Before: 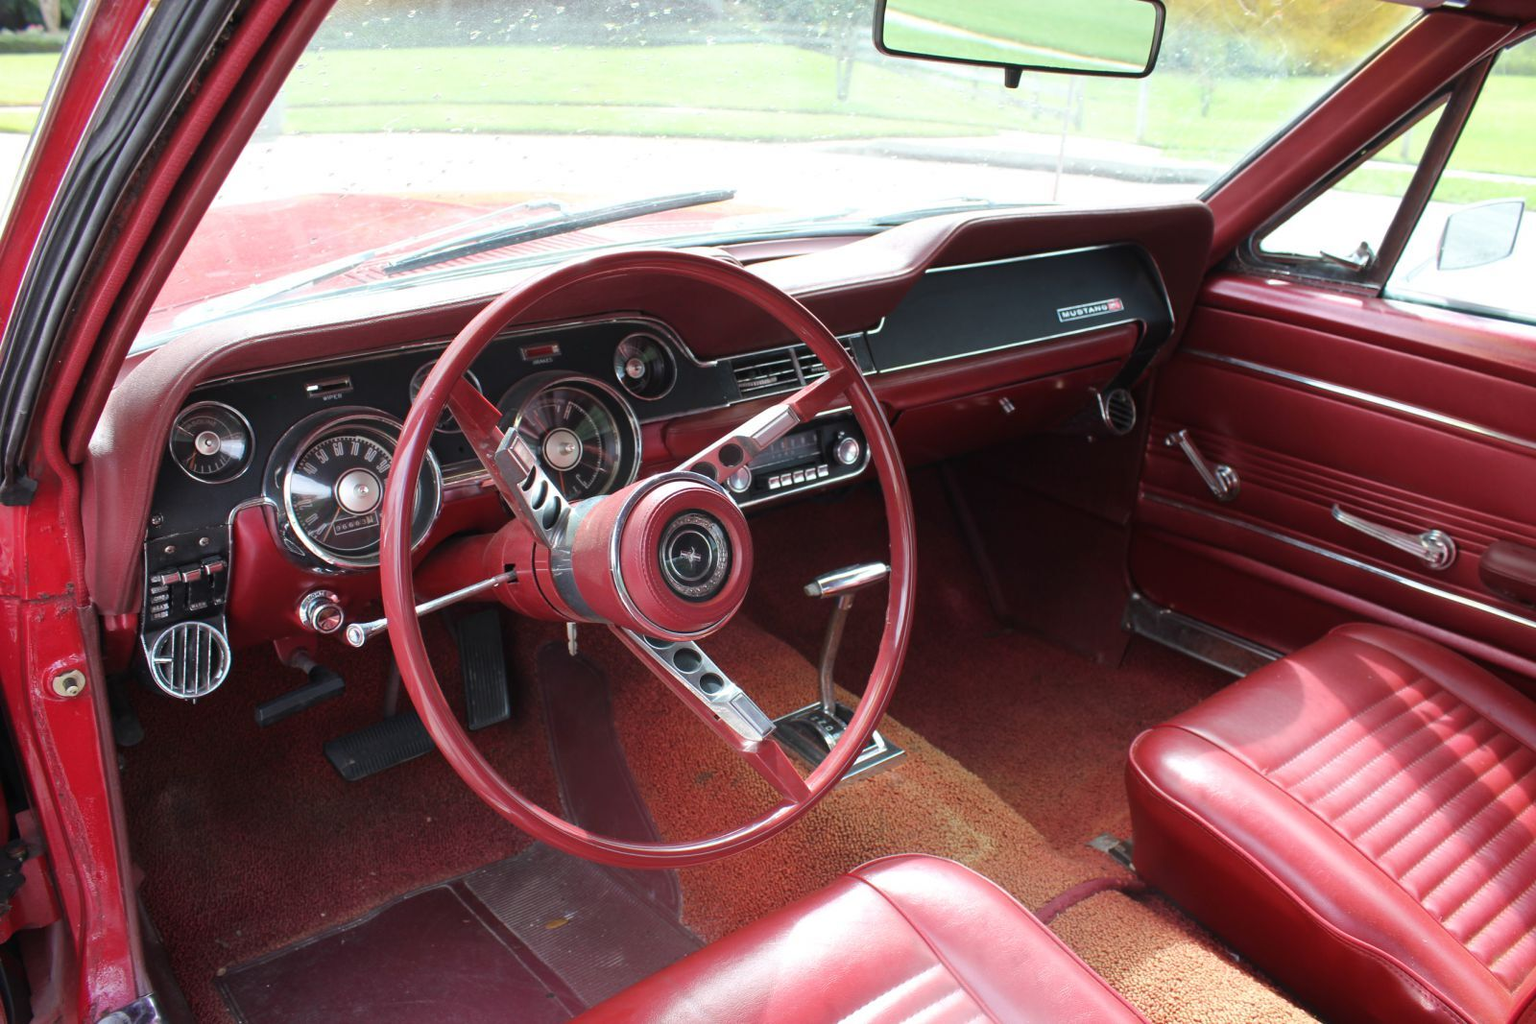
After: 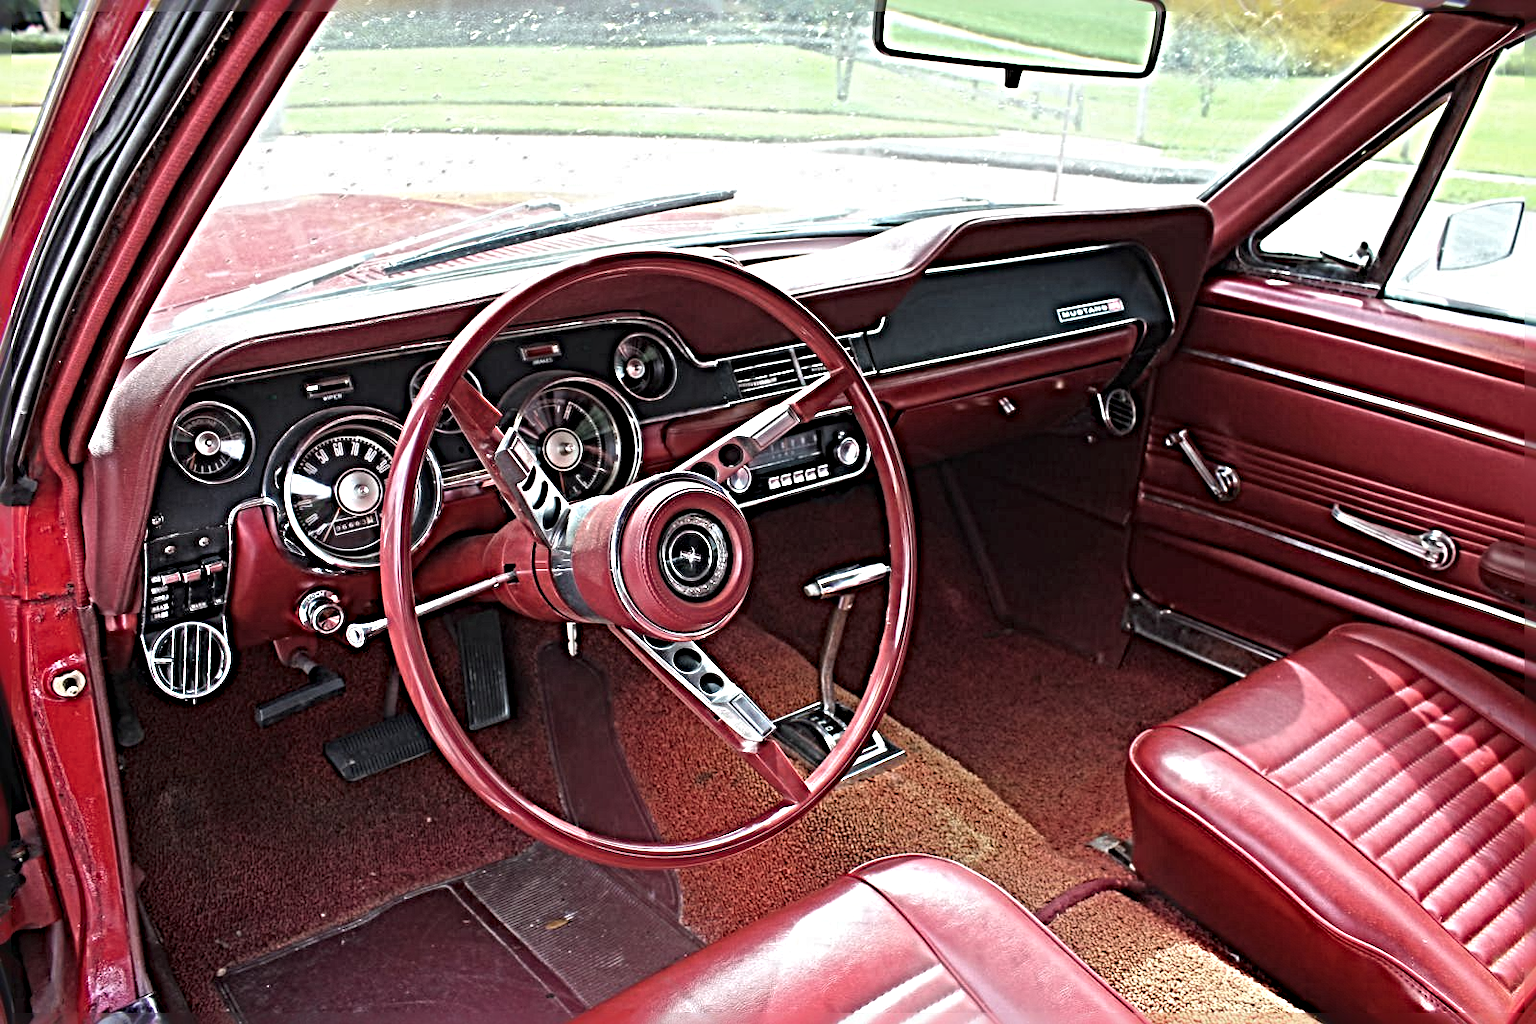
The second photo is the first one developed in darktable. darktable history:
shadows and highlights: shadows 25, highlights -25
sharpen: radius 6.3, amount 1.8, threshold 0
